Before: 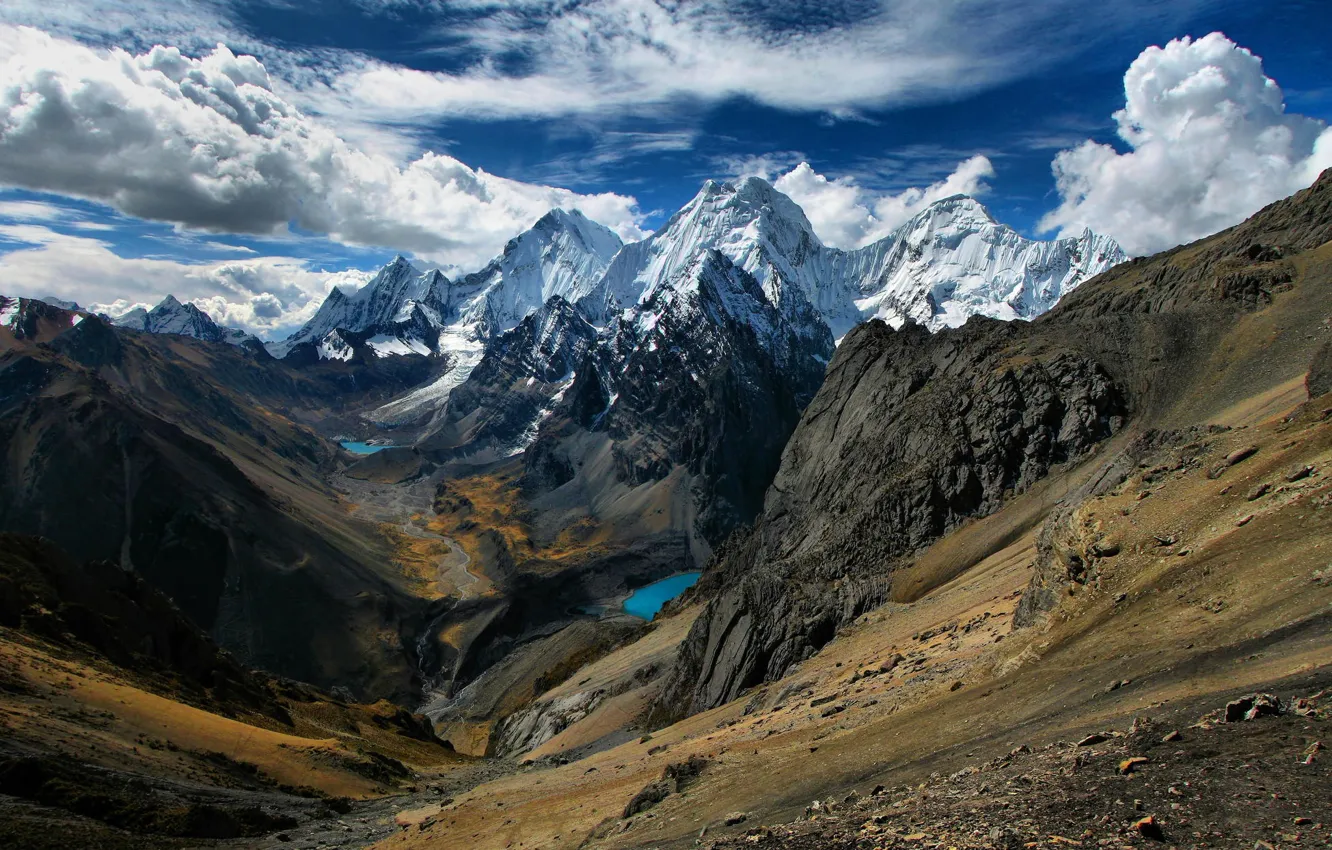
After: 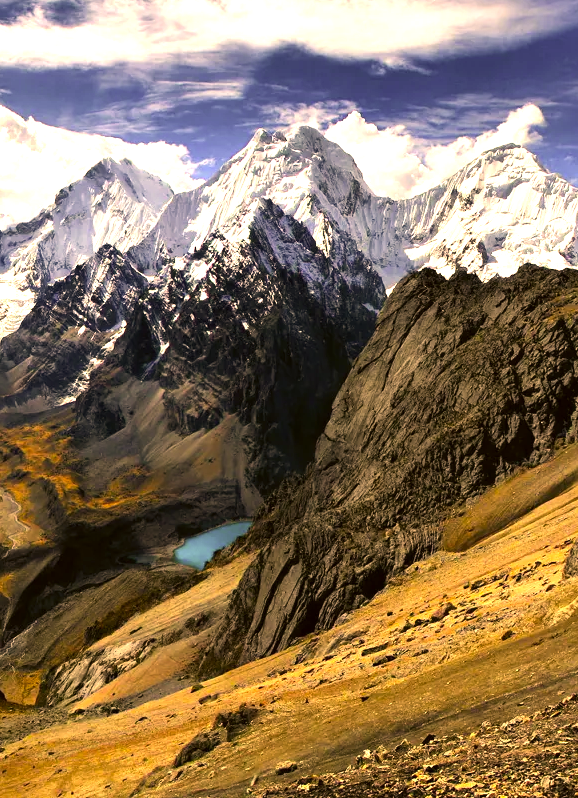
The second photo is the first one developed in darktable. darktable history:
crop: left 33.762%, top 6.078%, right 22.831%
exposure: black level correction 0, exposure 0.704 EV, compensate highlight preservation false
color correction: highlights a* 18.65, highlights b* 35.22, shadows a* 1.78, shadows b* 6.59, saturation 1.01
tone equalizer: -8 EV -0.789 EV, -7 EV -0.675 EV, -6 EV -0.635 EV, -5 EV -0.366 EV, -3 EV 0.4 EV, -2 EV 0.6 EV, -1 EV 0.68 EV, +0 EV 0.776 EV, edges refinement/feathering 500, mask exposure compensation -1.57 EV, preserve details guided filter
